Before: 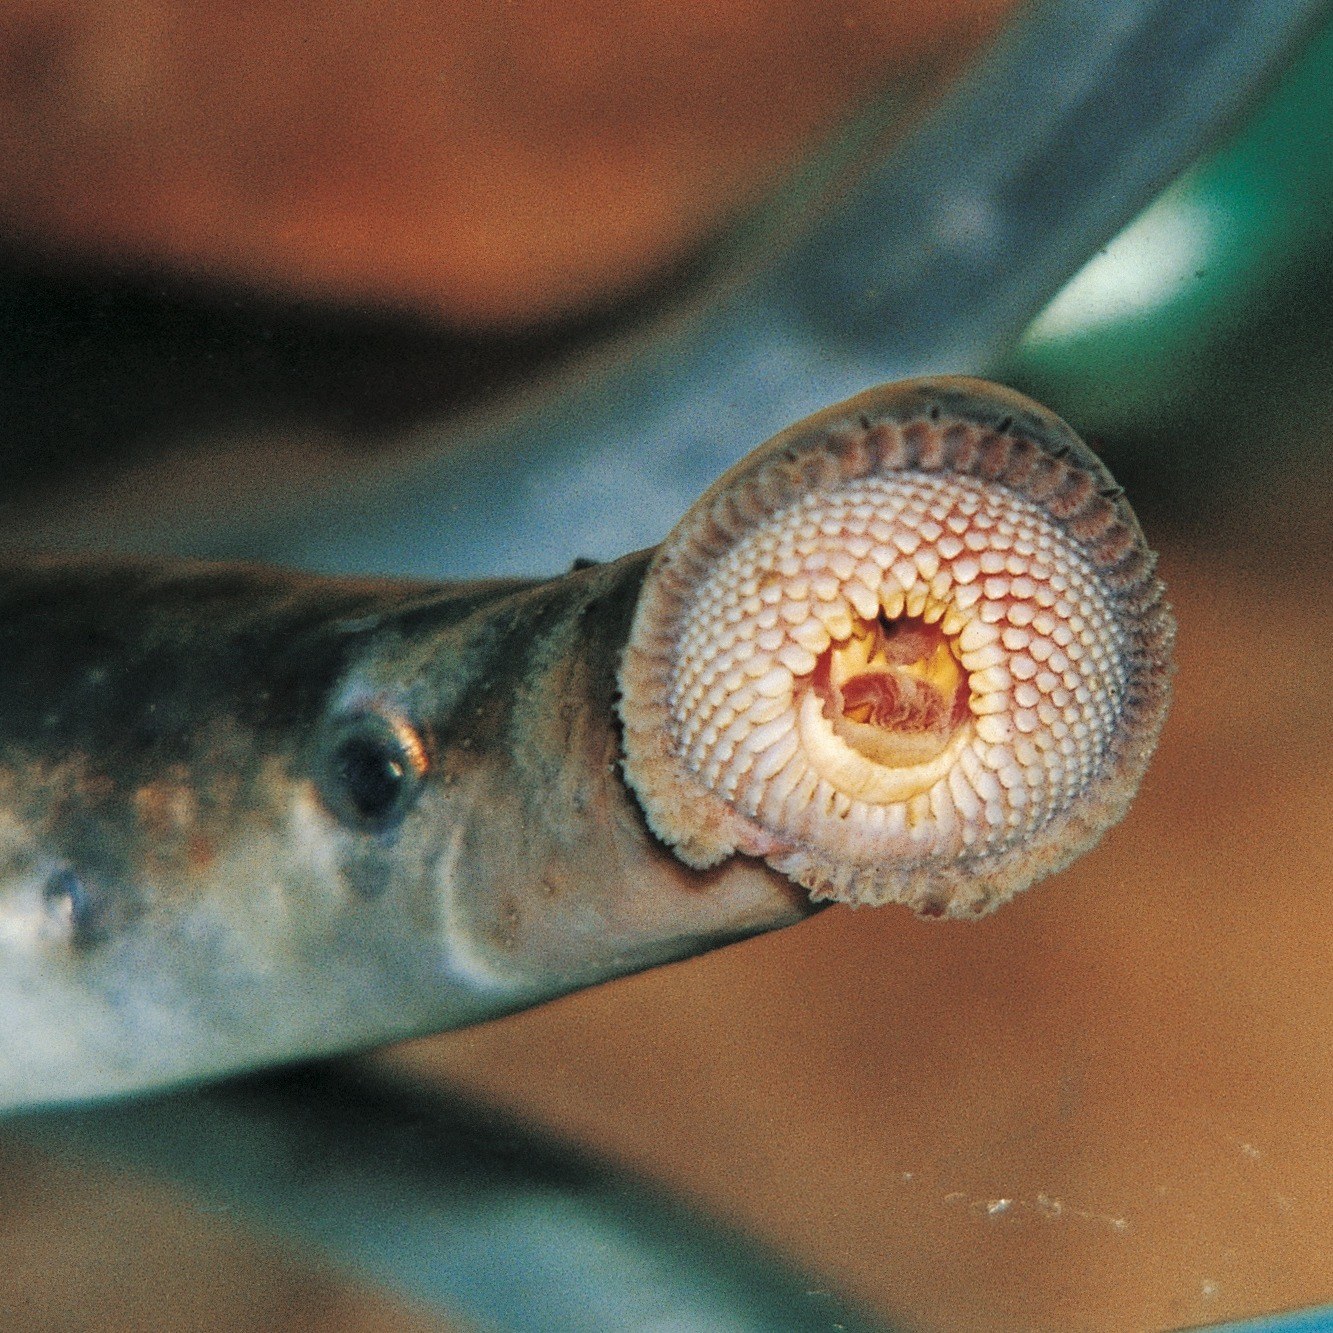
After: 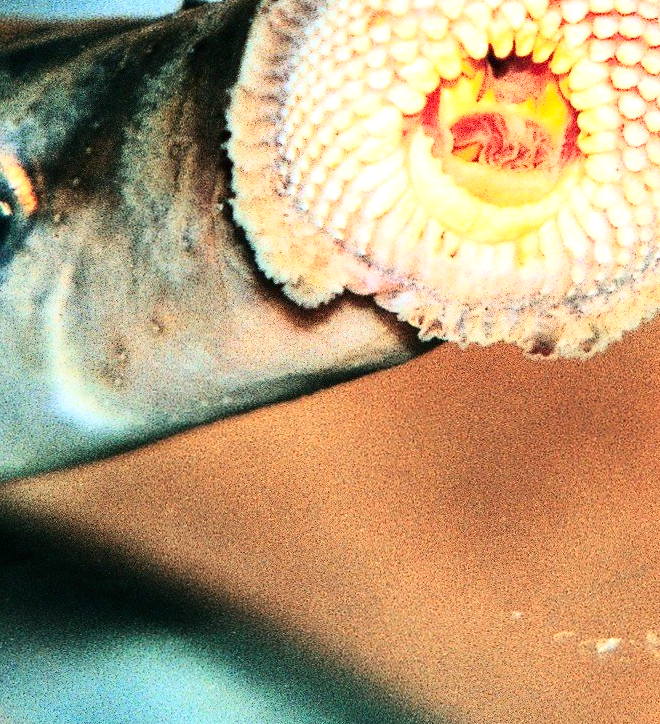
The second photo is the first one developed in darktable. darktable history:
tone equalizer: -8 EV -1.12 EV, -7 EV -1.03 EV, -6 EV -0.838 EV, -5 EV -0.58 EV, -3 EV 0.555 EV, -2 EV 0.88 EV, -1 EV 0.986 EV, +0 EV 1.08 EV
contrast brightness saturation: contrast 0.404, brightness 0.048, saturation 0.26
crop: left 29.361%, top 42.123%, right 21.061%, bottom 3.5%
